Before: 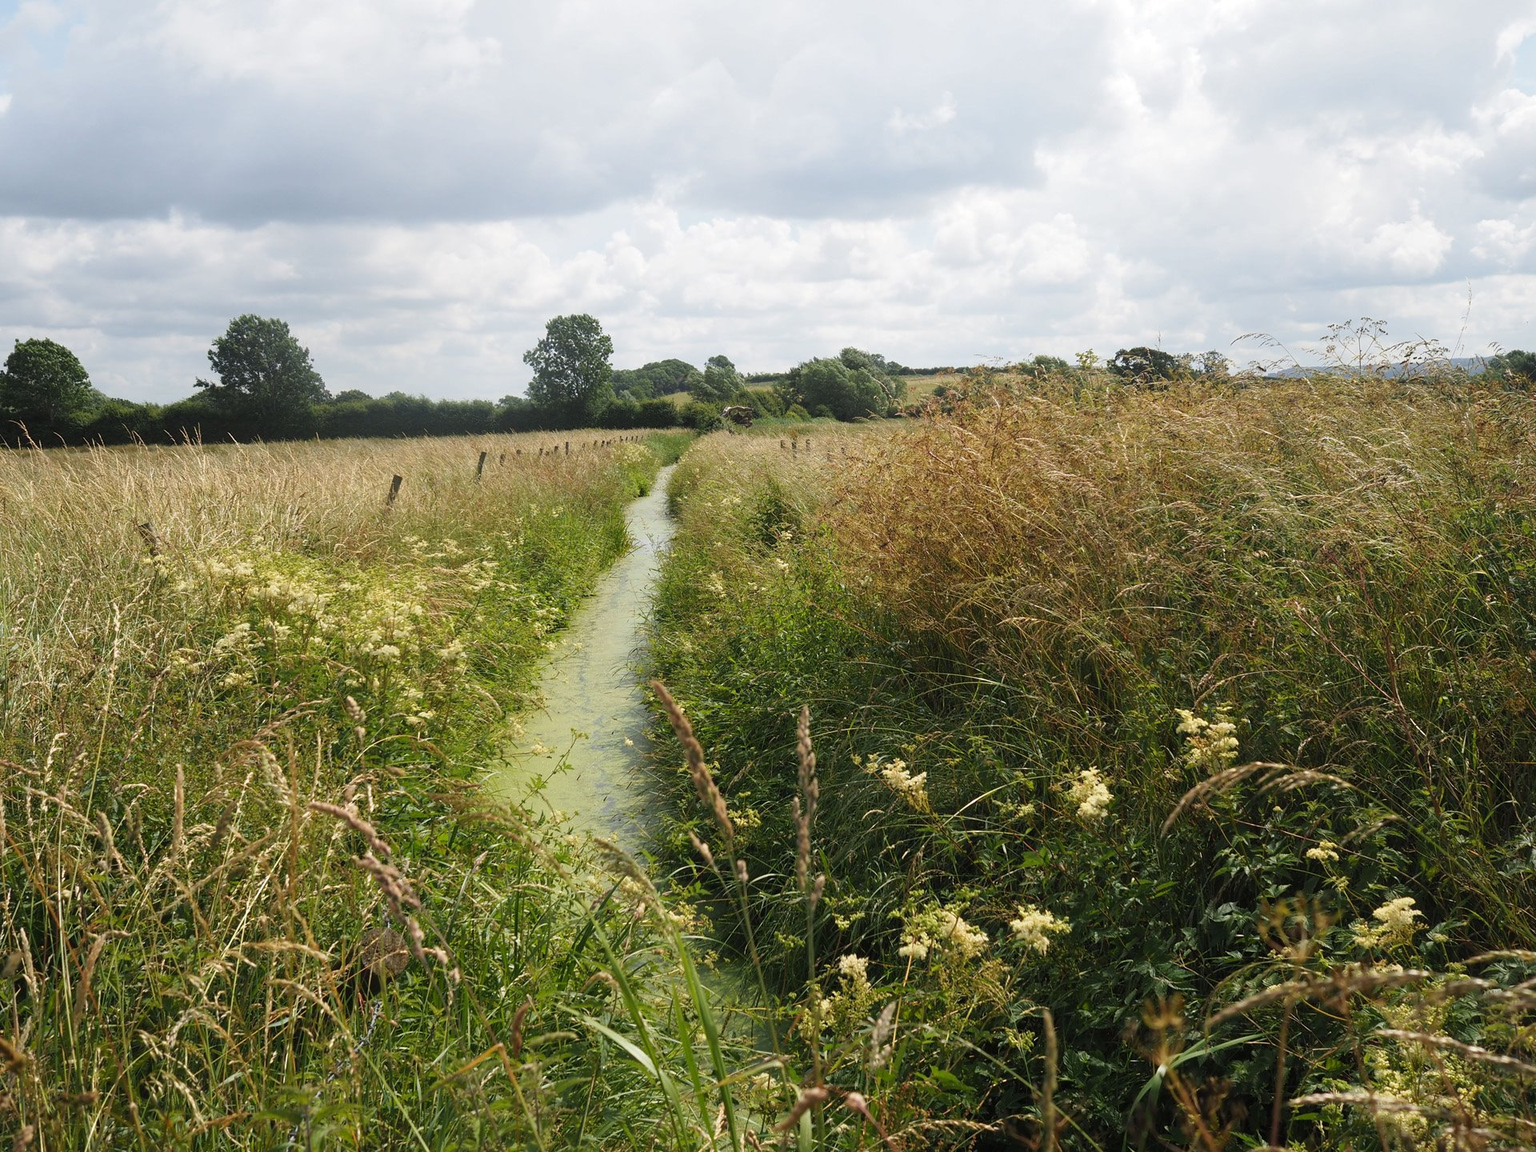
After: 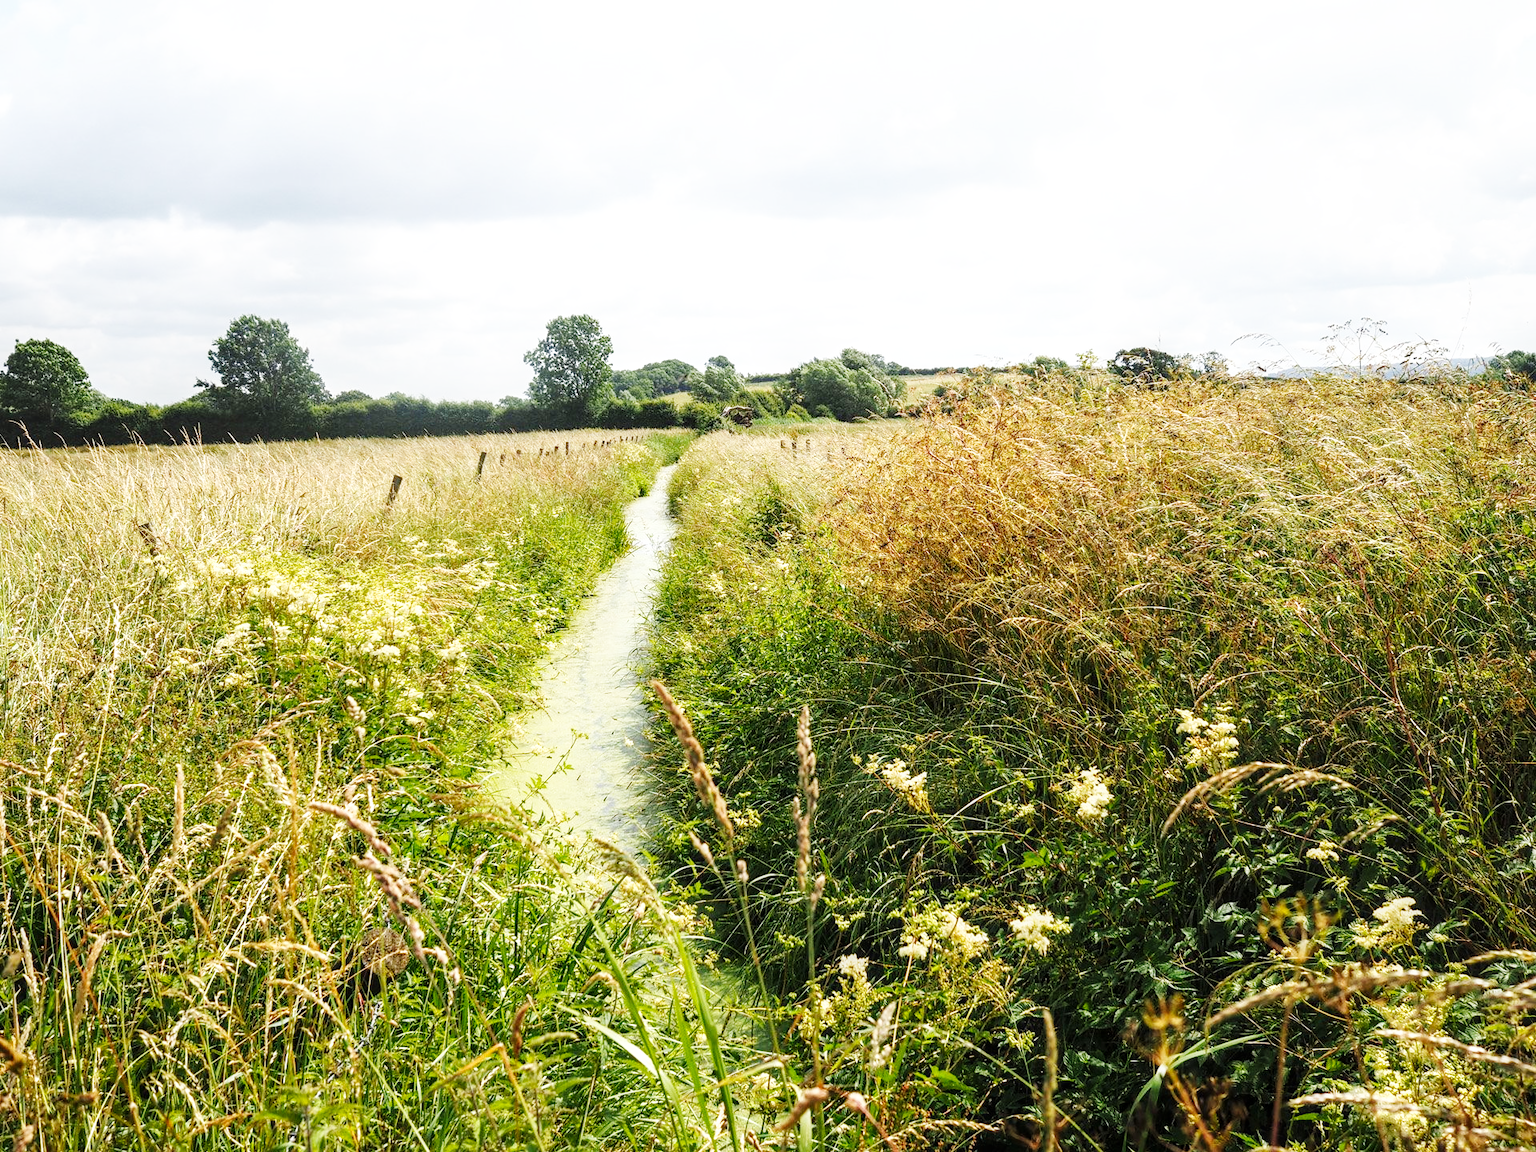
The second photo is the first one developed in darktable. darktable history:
tone equalizer: on, module defaults
base curve: curves: ch0 [(0, 0.003) (0.001, 0.002) (0.006, 0.004) (0.02, 0.022) (0.048, 0.086) (0.094, 0.234) (0.162, 0.431) (0.258, 0.629) (0.385, 0.8) (0.548, 0.918) (0.751, 0.988) (1, 1)], preserve colors none
local contrast: on, module defaults
